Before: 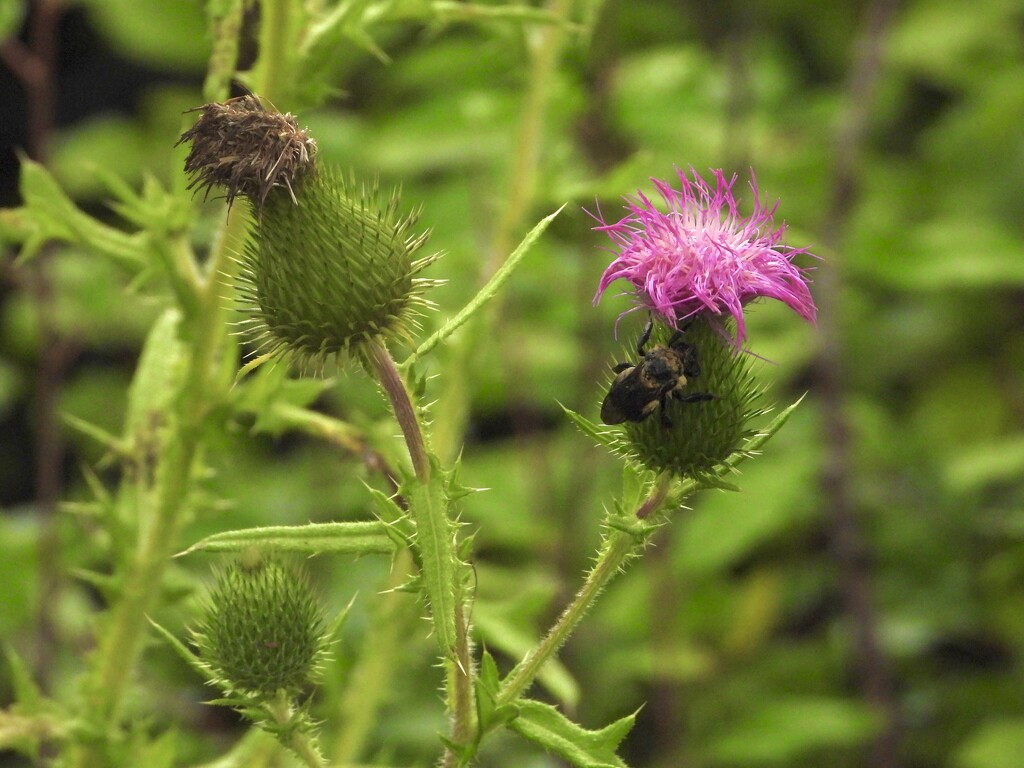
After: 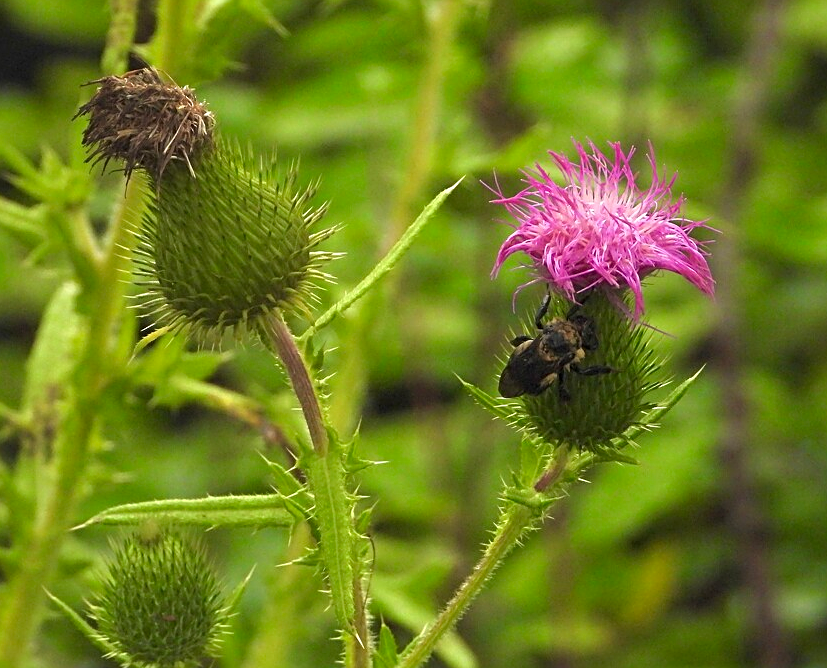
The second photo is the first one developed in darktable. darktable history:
crop: left 9.969%, top 3.554%, right 9.268%, bottom 9.351%
sharpen: on, module defaults
